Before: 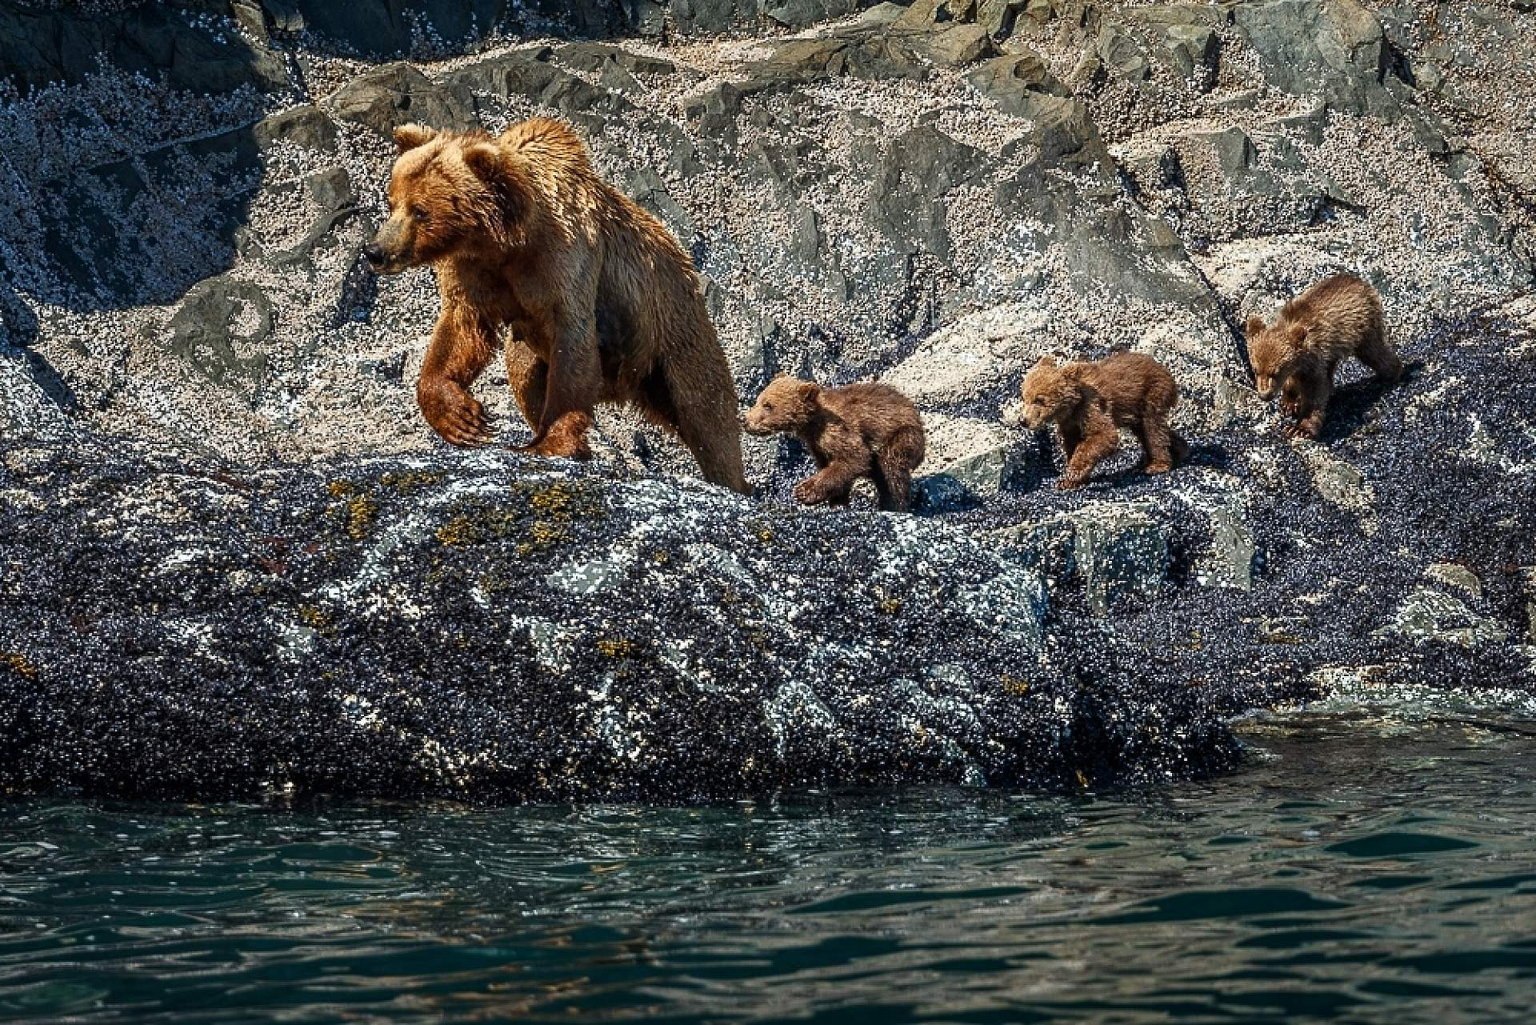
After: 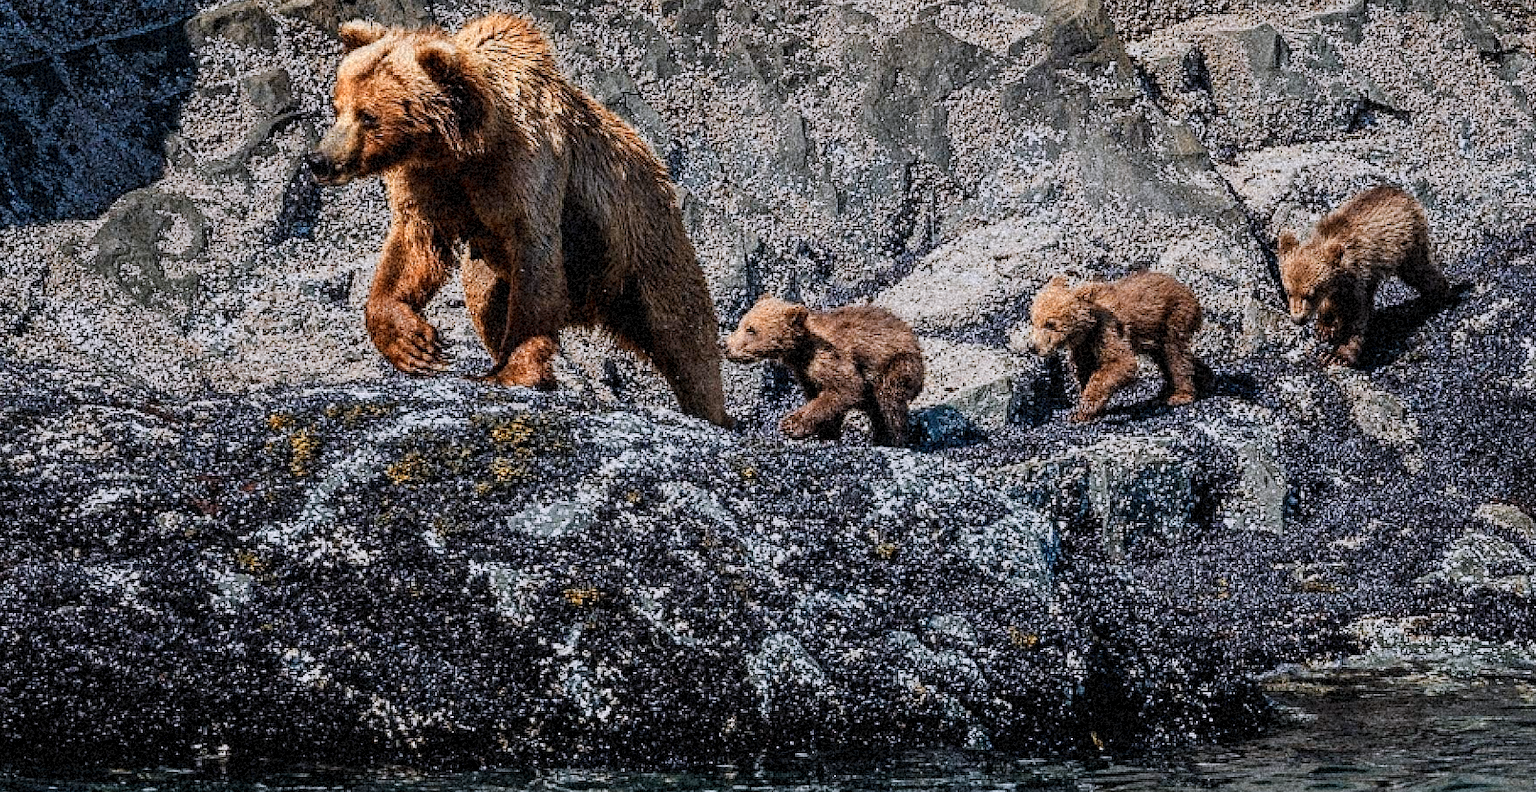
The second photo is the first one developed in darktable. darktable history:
white balance: red 1.004, blue 1.096
crop: left 5.596%, top 10.314%, right 3.534%, bottom 19.395%
color zones: curves: ch0 [(0.018, 0.548) (0.197, 0.654) (0.425, 0.447) (0.605, 0.658) (0.732, 0.579)]; ch1 [(0.105, 0.531) (0.224, 0.531) (0.386, 0.39) (0.618, 0.456) (0.732, 0.456) (0.956, 0.421)]; ch2 [(0.039, 0.583) (0.215, 0.465) (0.399, 0.544) (0.465, 0.548) (0.614, 0.447) (0.724, 0.43) (0.882, 0.623) (0.956, 0.632)]
grain: coarseness 46.9 ISO, strength 50.21%, mid-tones bias 0%
filmic rgb: black relative exposure -7.65 EV, white relative exposure 4.56 EV, hardness 3.61
